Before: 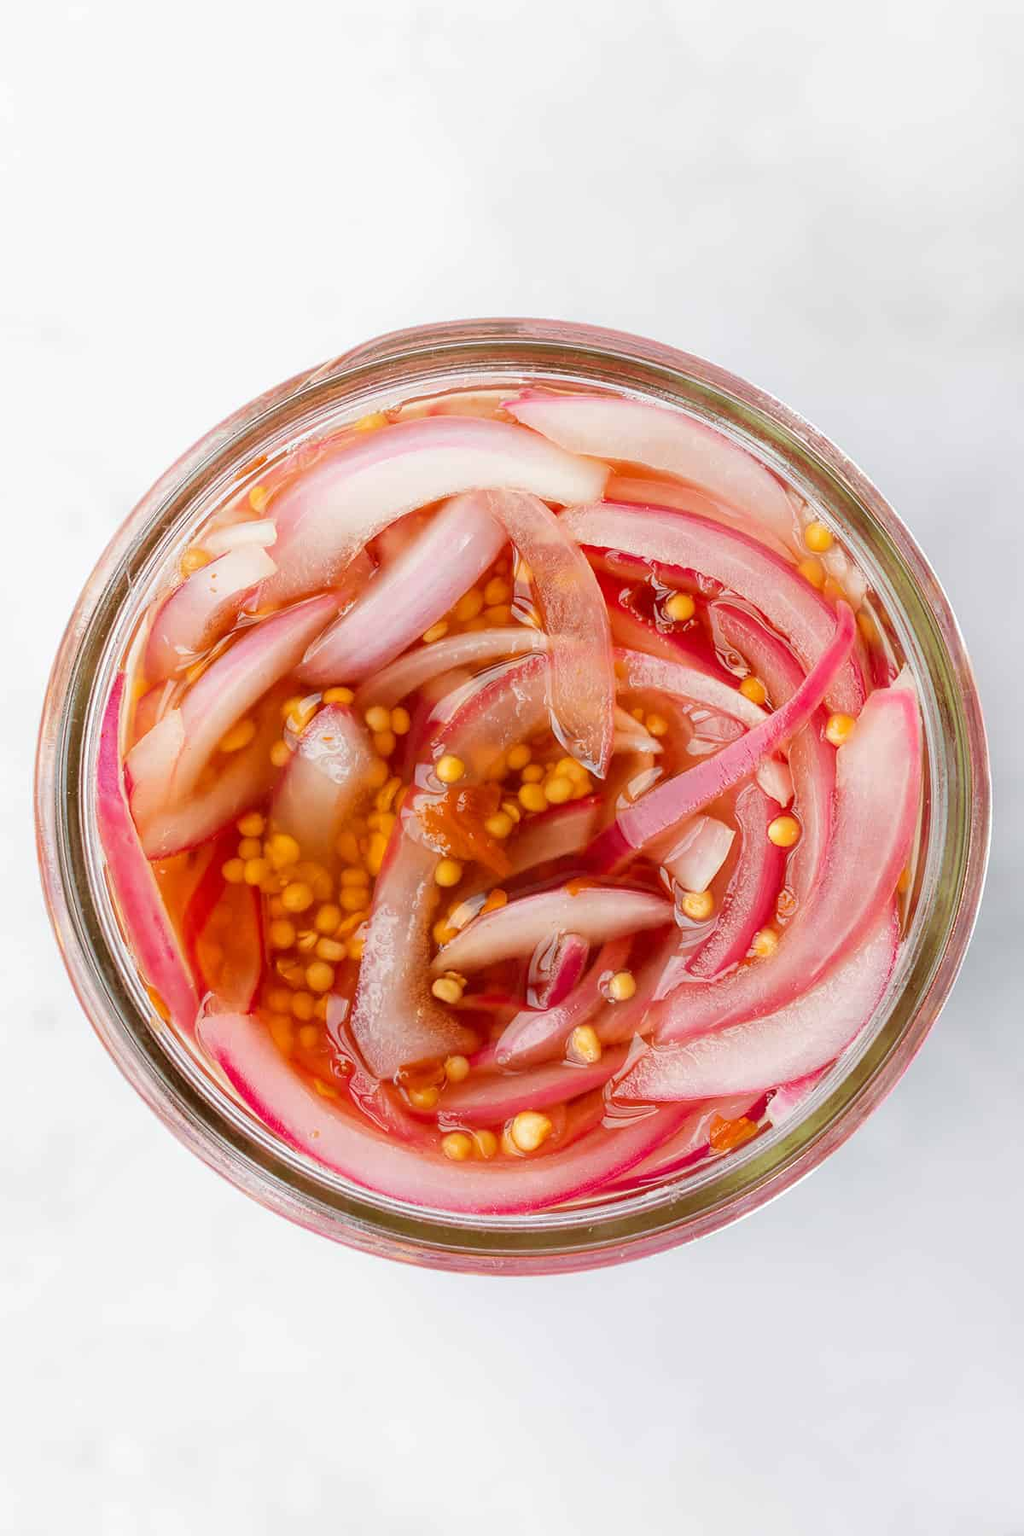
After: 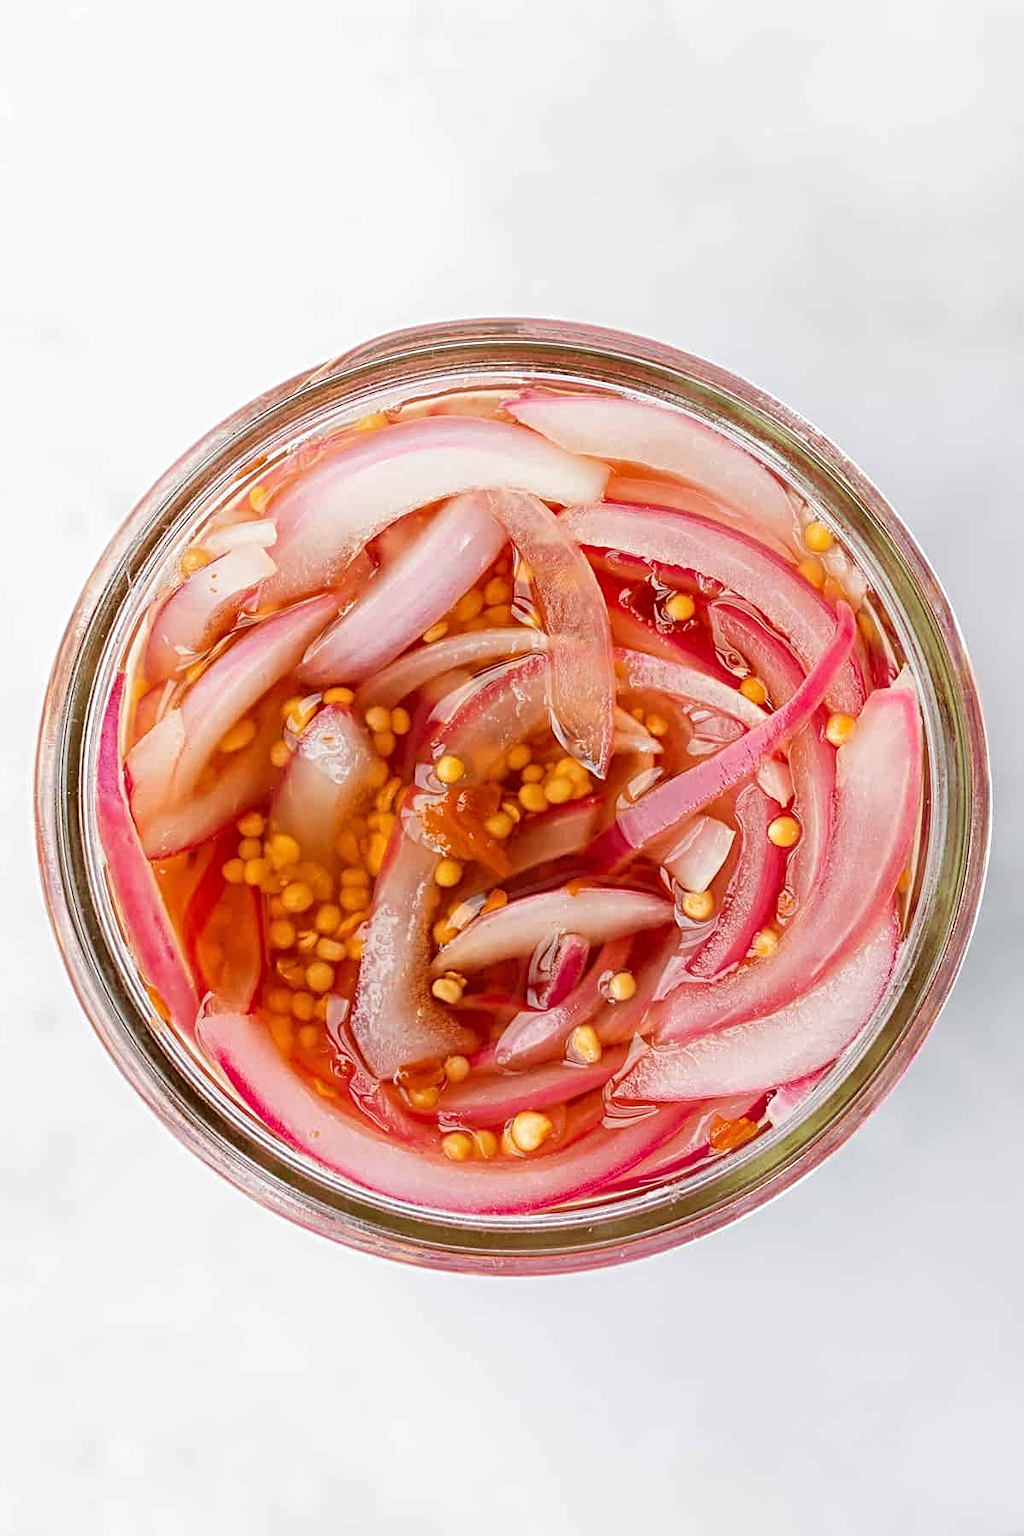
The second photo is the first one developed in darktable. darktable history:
sharpen: radius 4.932
